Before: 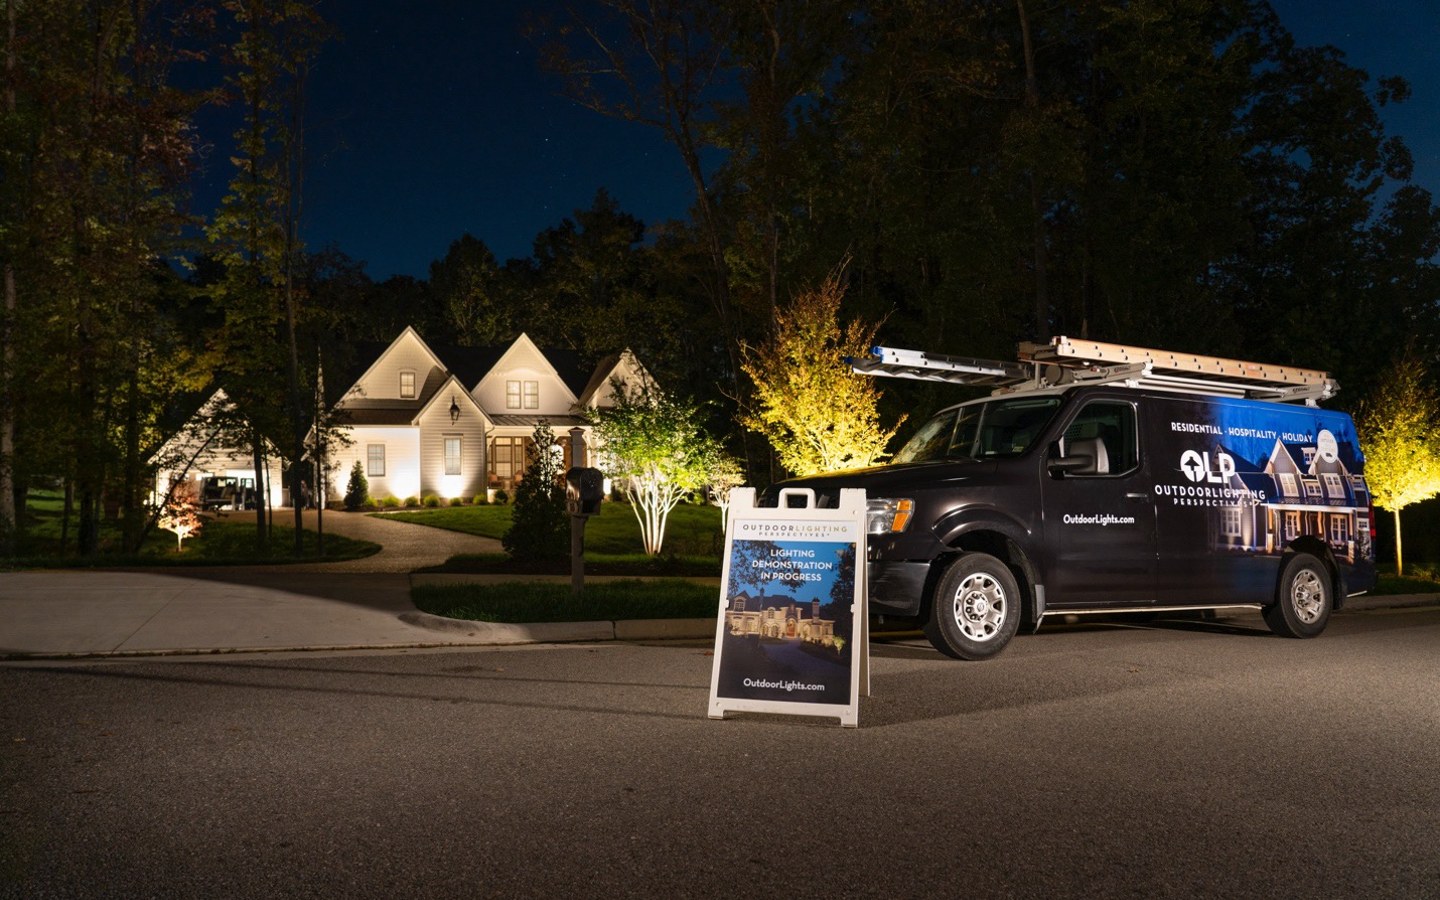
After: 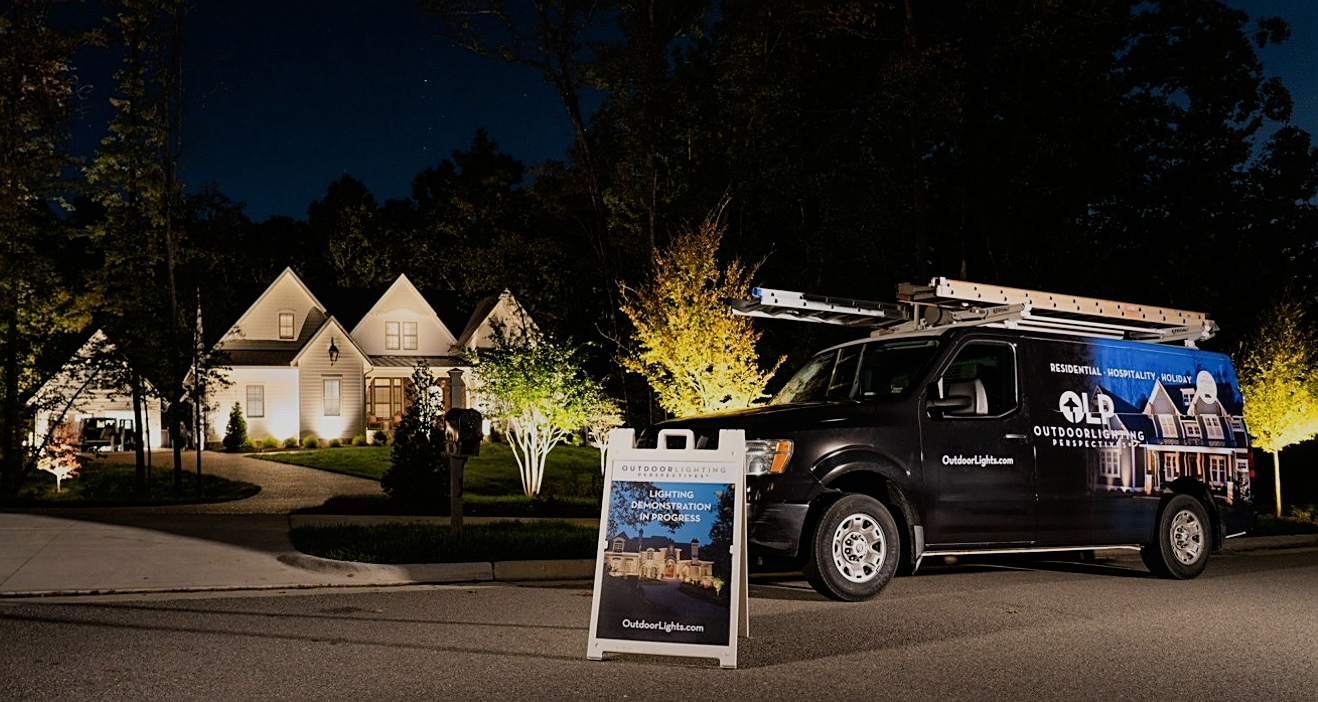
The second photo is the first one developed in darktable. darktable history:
sharpen: on, module defaults
filmic rgb: black relative exposure -7.82 EV, white relative exposure 4.29 EV, hardness 3.88
crop: left 8.411%, top 6.587%, bottom 15.327%
